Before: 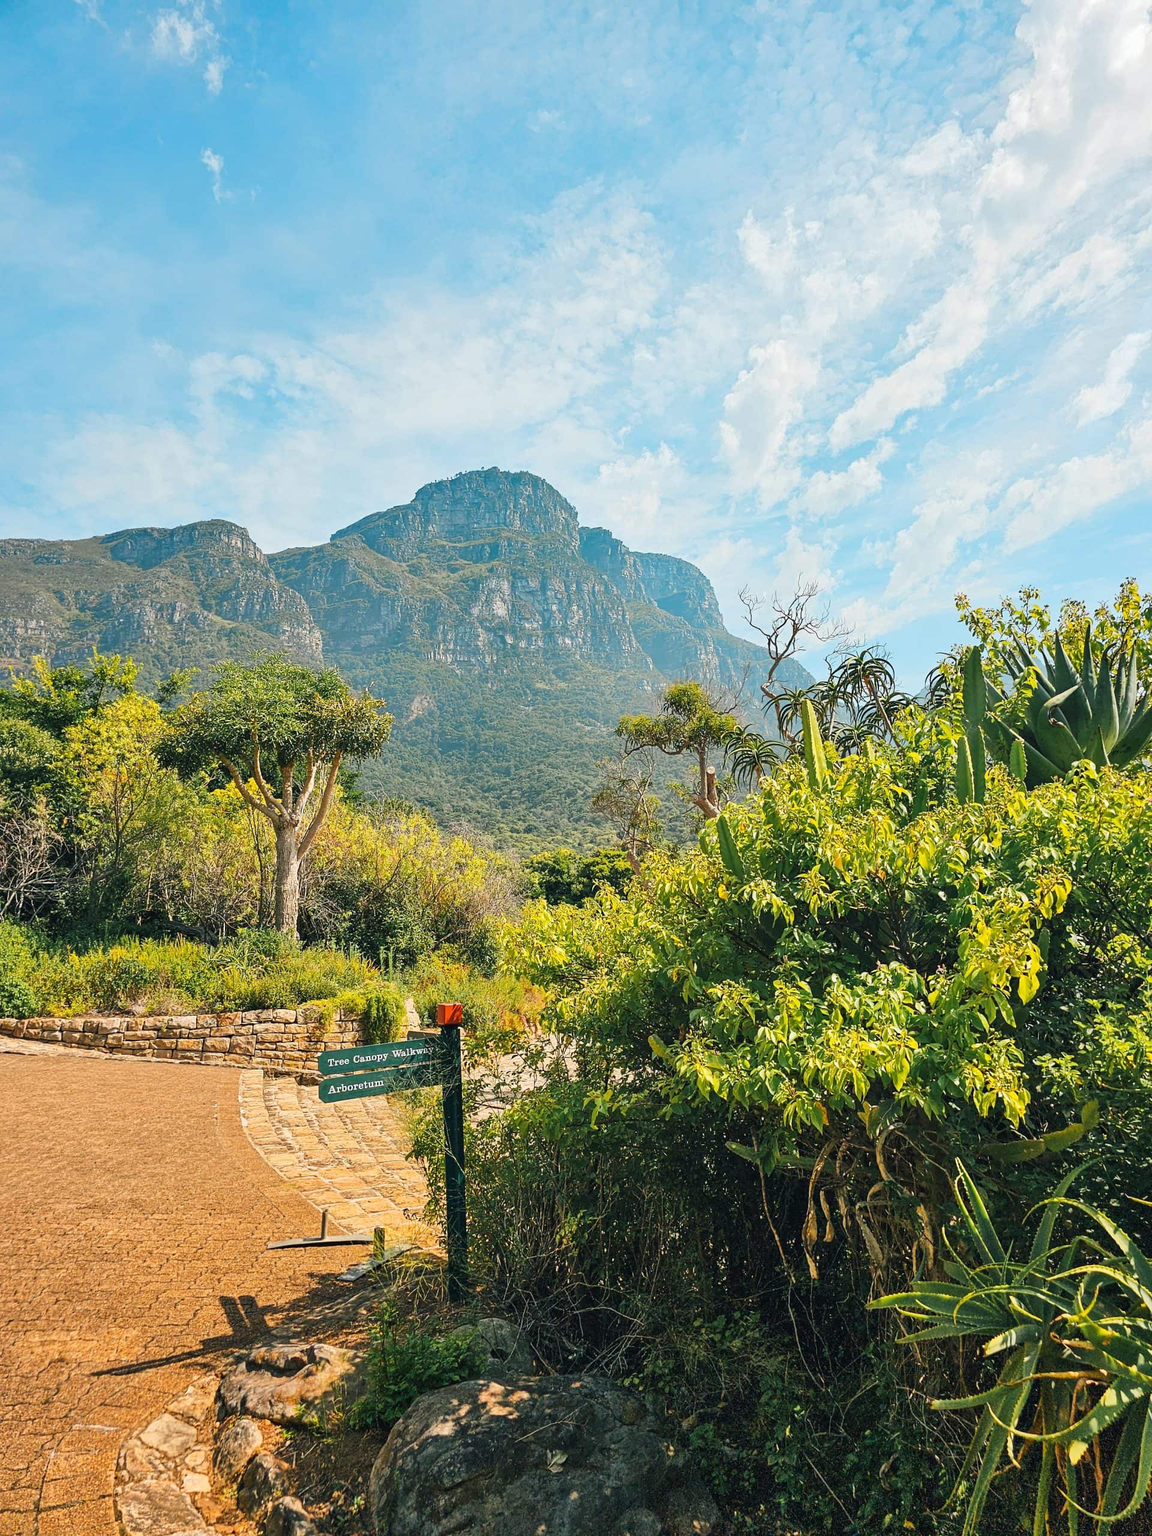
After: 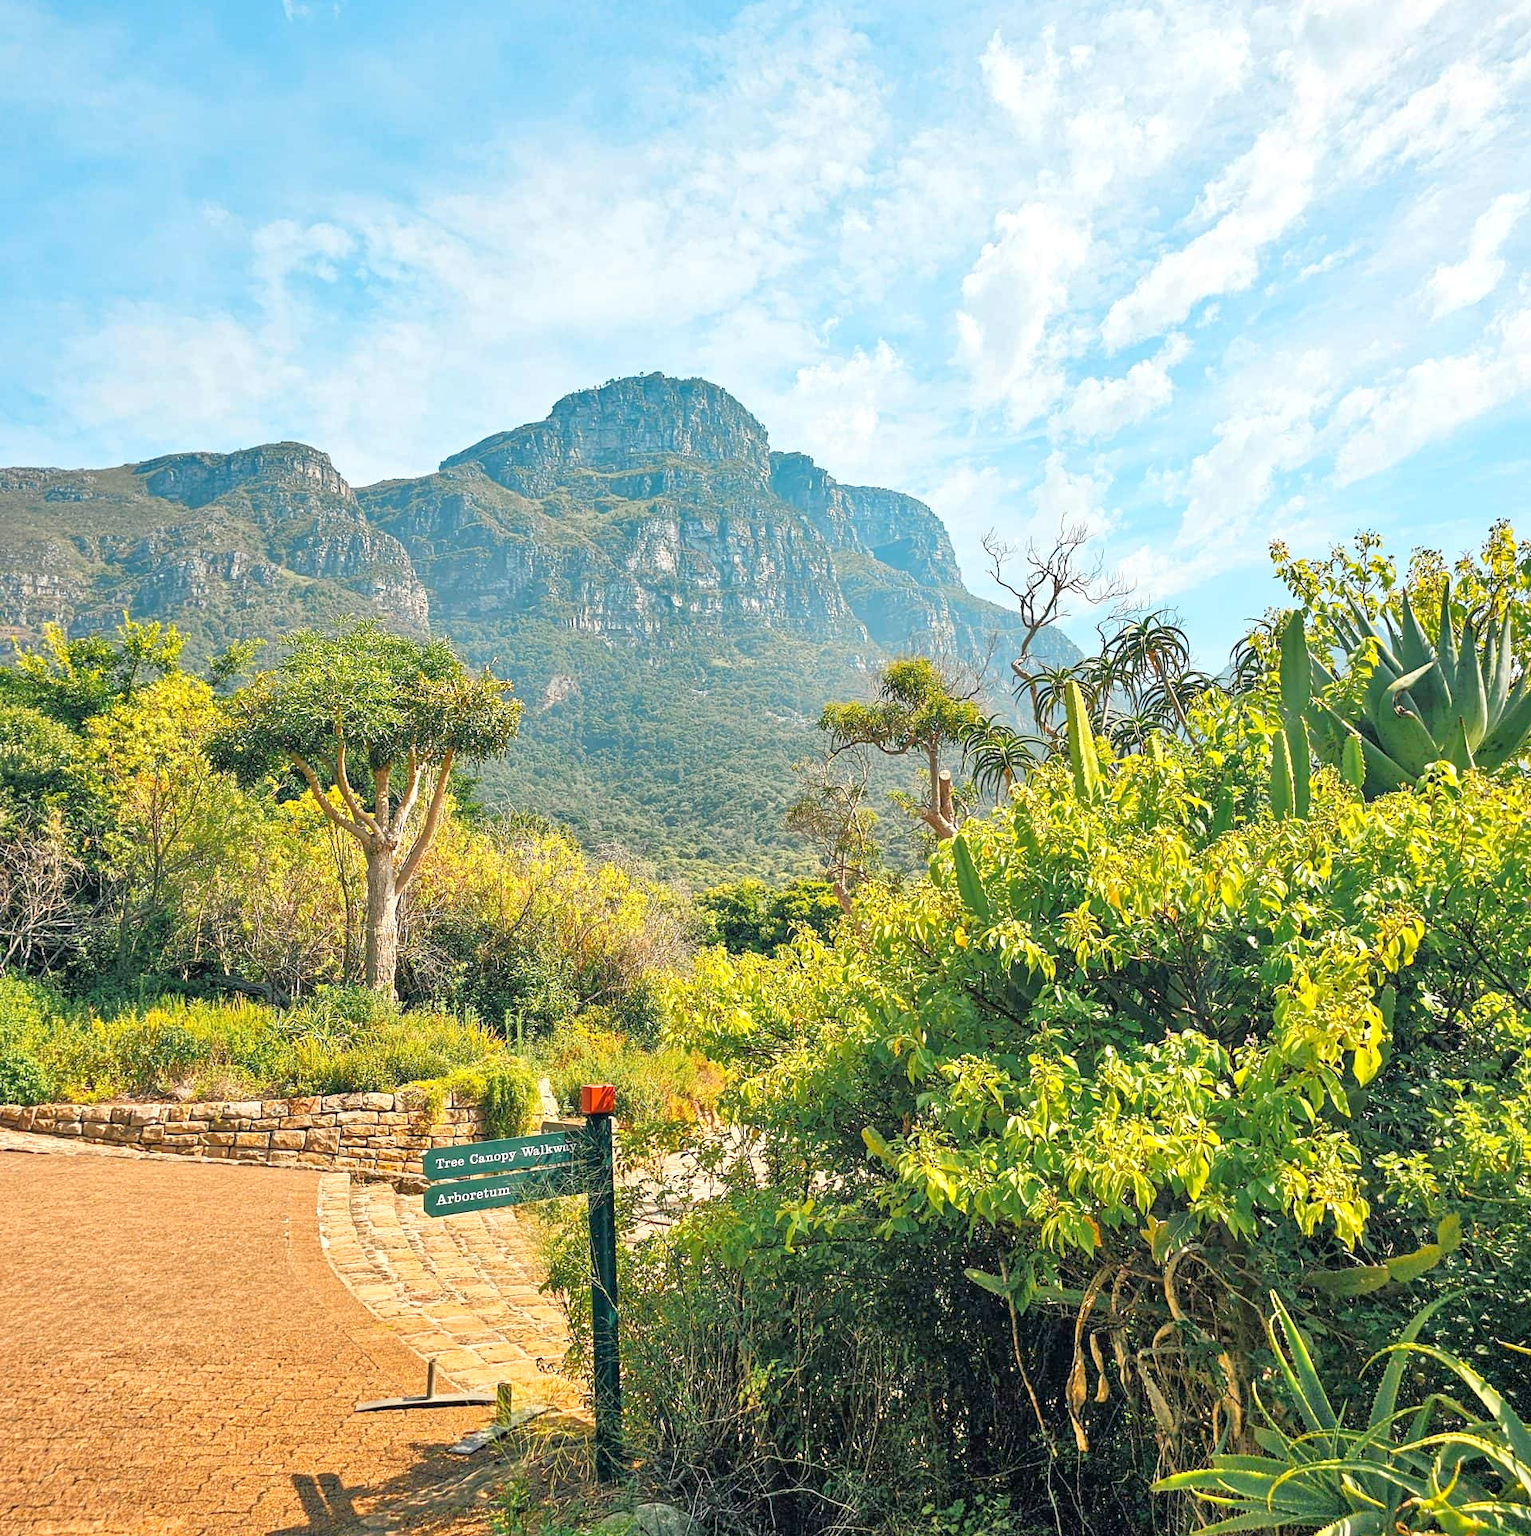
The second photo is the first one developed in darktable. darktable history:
exposure: black level correction 0.002, exposure 0.297 EV, compensate highlight preservation false
tone equalizer: -7 EV 0.148 EV, -6 EV 0.622 EV, -5 EV 1.12 EV, -4 EV 1.35 EV, -3 EV 1.13 EV, -2 EV 0.6 EV, -1 EV 0.151 EV
crop and rotate: top 12.205%, bottom 12.56%
